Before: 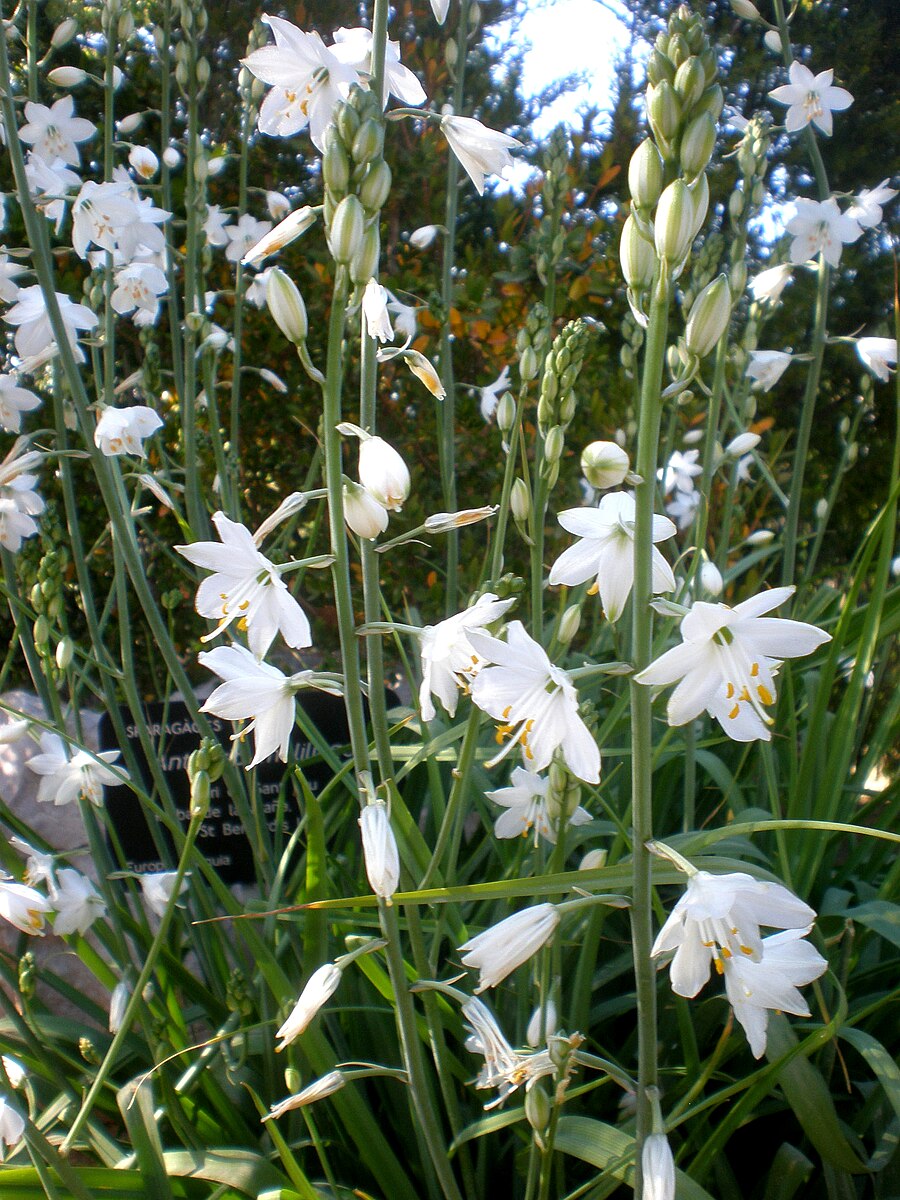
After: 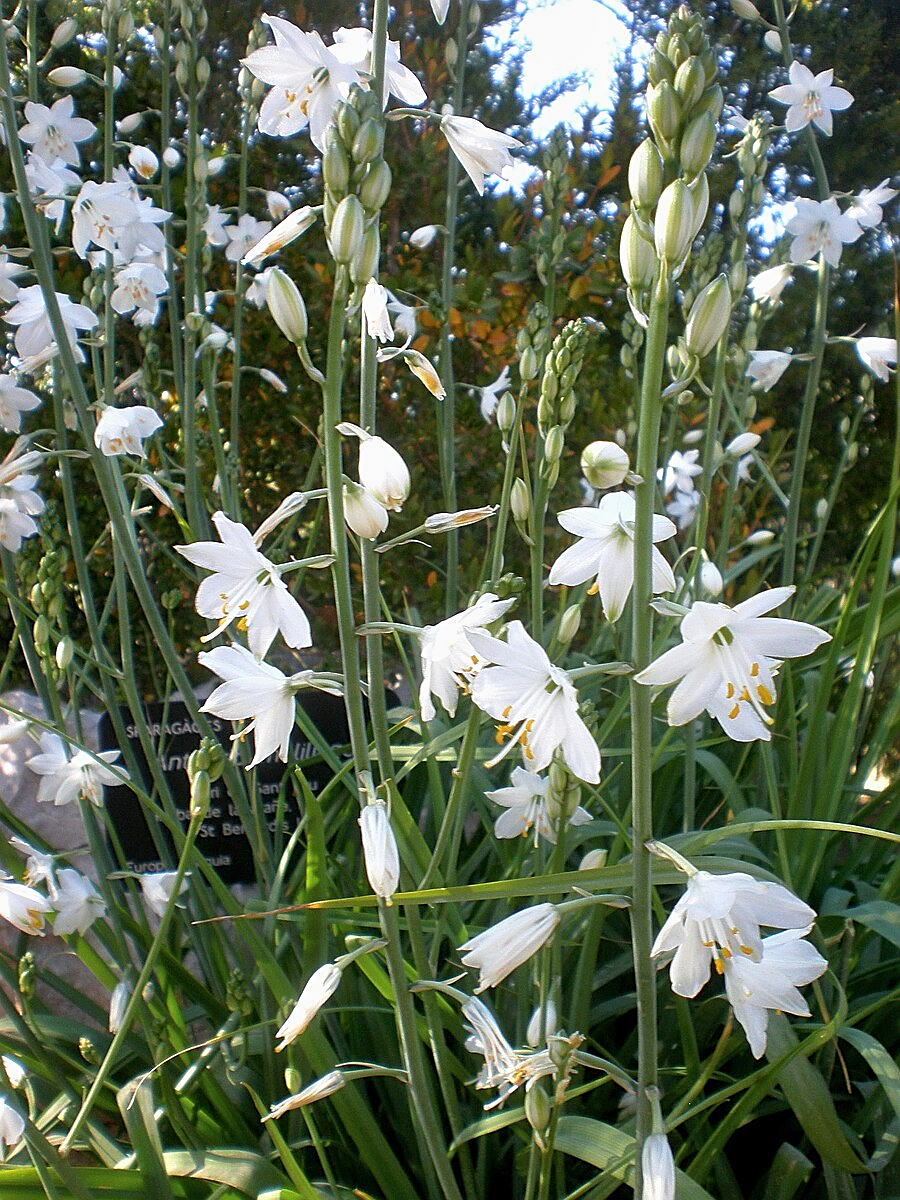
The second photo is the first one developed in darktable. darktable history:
tone curve: curves: ch0 [(0, 0) (0.003, 0.005) (0.011, 0.019) (0.025, 0.04) (0.044, 0.064) (0.069, 0.095) (0.1, 0.129) (0.136, 0.169) (0.177, 0.207) (0.224, 0.247) (0.277, 0.298) (0.335, 0.354) (0.399, 0.416) (0.468, 0.478) (0.543, 0.553) (0.623, 0.634) (0.709, 0.709) (0.801, 0.817) (0.898, 0.912) (1, 1)], preserve colors none
shadows and highlights: shadows 43.71, white point adjustment -1.46, soften with gaussian
sharpen: on, module defaults
